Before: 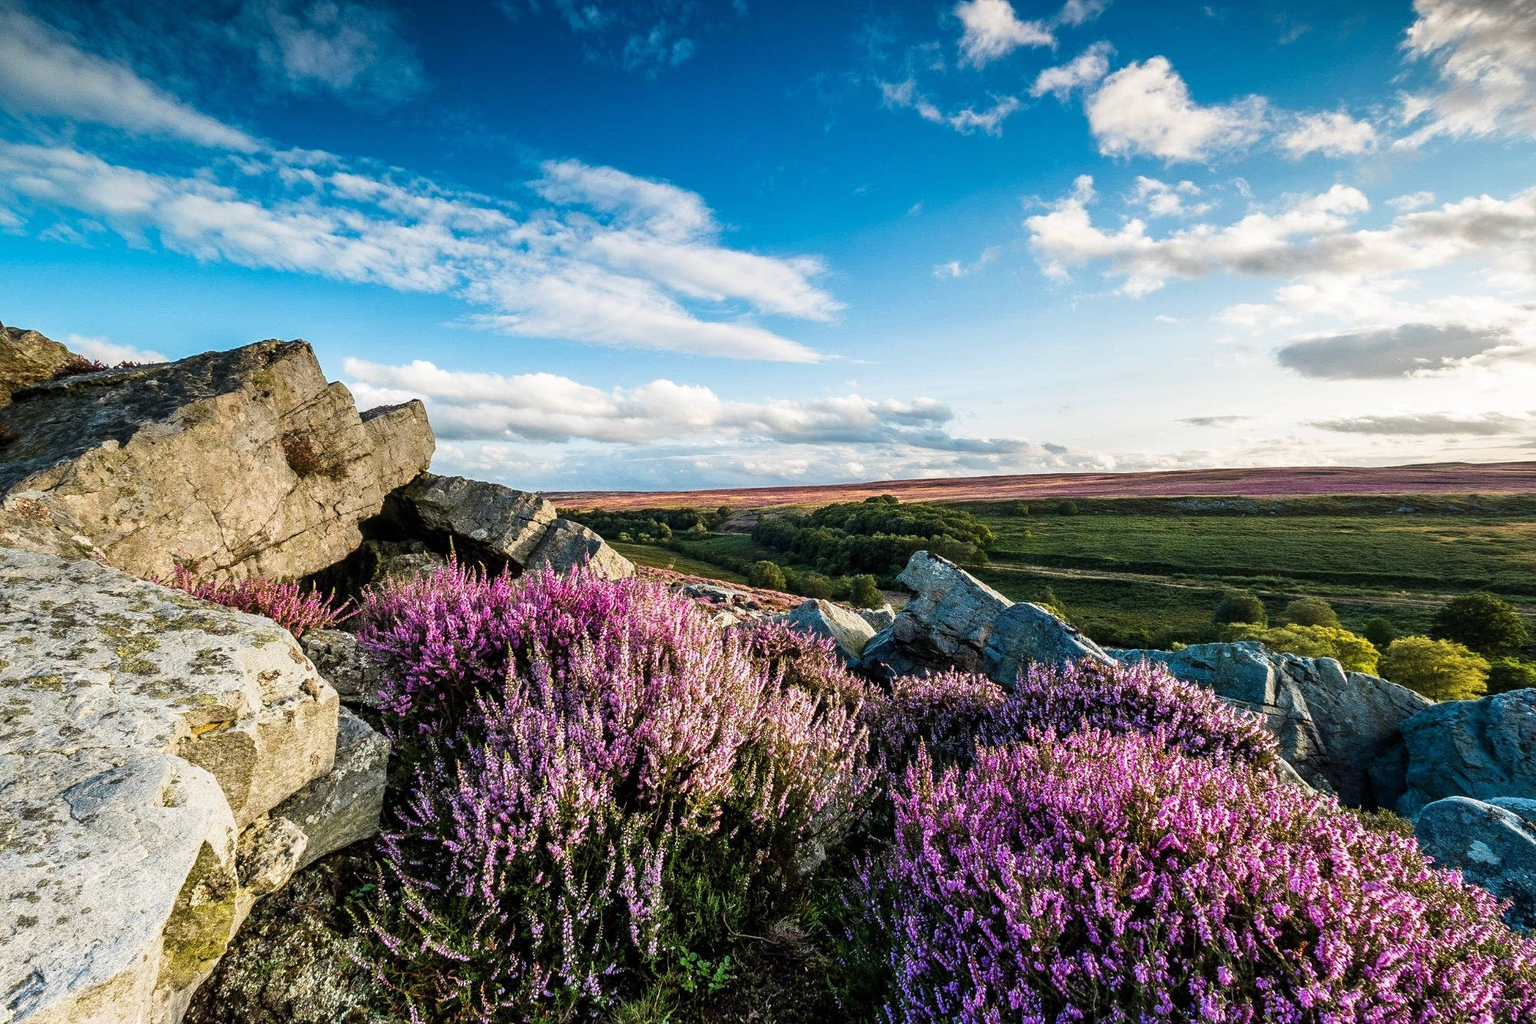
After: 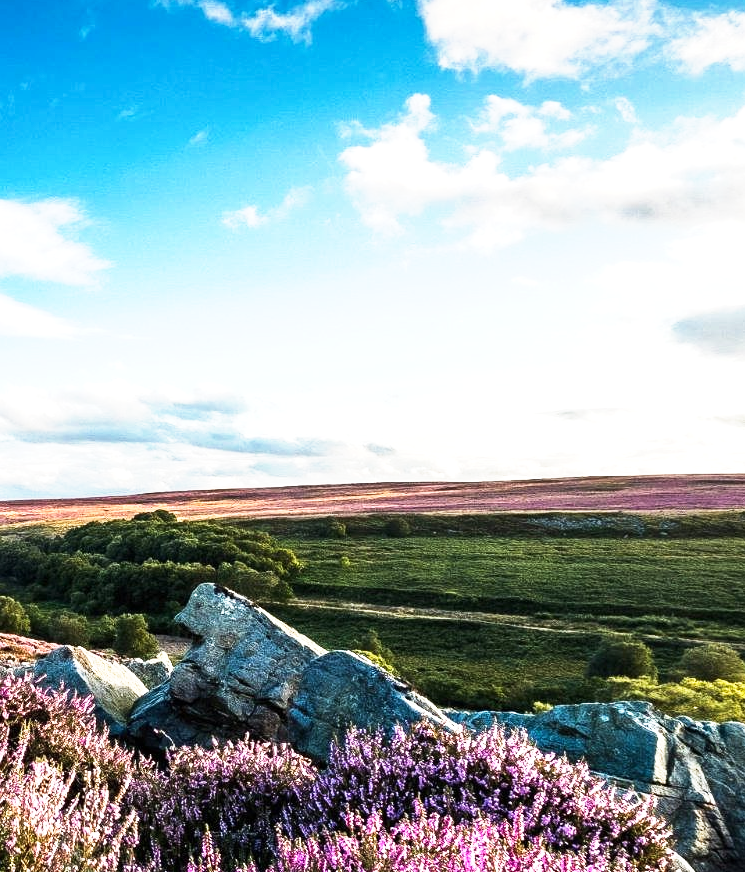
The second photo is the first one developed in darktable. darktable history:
tone equalizer: -8 EV -0.407 EV, -7 EV -0.42 EV, -6 EV -0.36 EV, -5 EV -0.187 EV, -3 EV 0.23 EV, -2 EV 0.354 EV, -1 EV 0.377 EV, +0 EV 0.412 EV, edges refinement/feathering 500, mask exposure compensation -1.57 EV, preserve details no
crop and rotate: left 49.663%, top 10.108%, right 13.083%, bottom 24.471%
base curve: curves: ch0 [(0, 0) (0.557, 0.834) (1, 1)], preserve colors none
